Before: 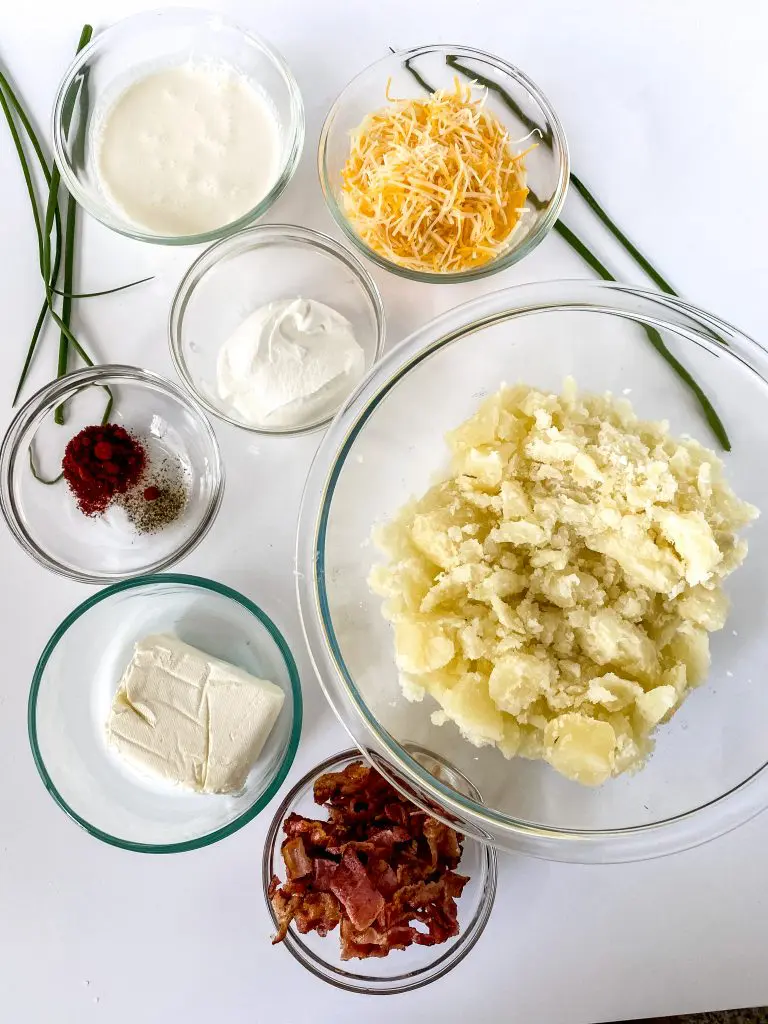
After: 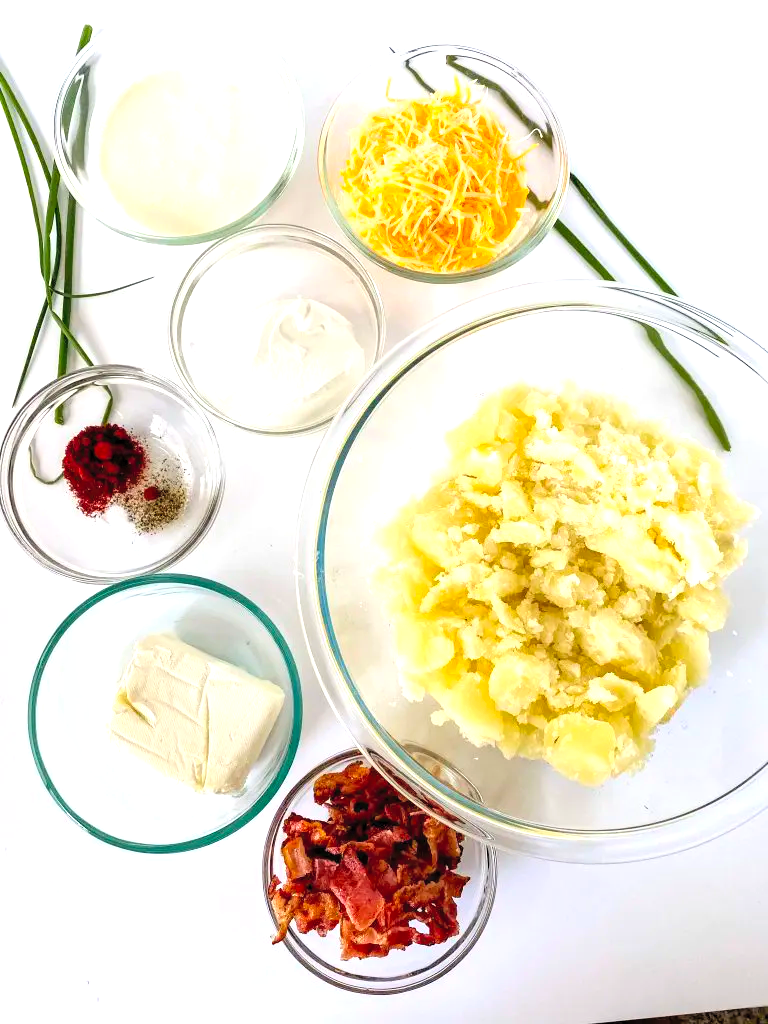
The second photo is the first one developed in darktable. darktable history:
contrast brightness saturation: contrast 0.066, brightness 0.171, saturation 0.4
levels: levels [0.026, 0.507, 0.987]
exposure: black level correction 0, exposure 0.499 EV, compensate highlight preservation false
